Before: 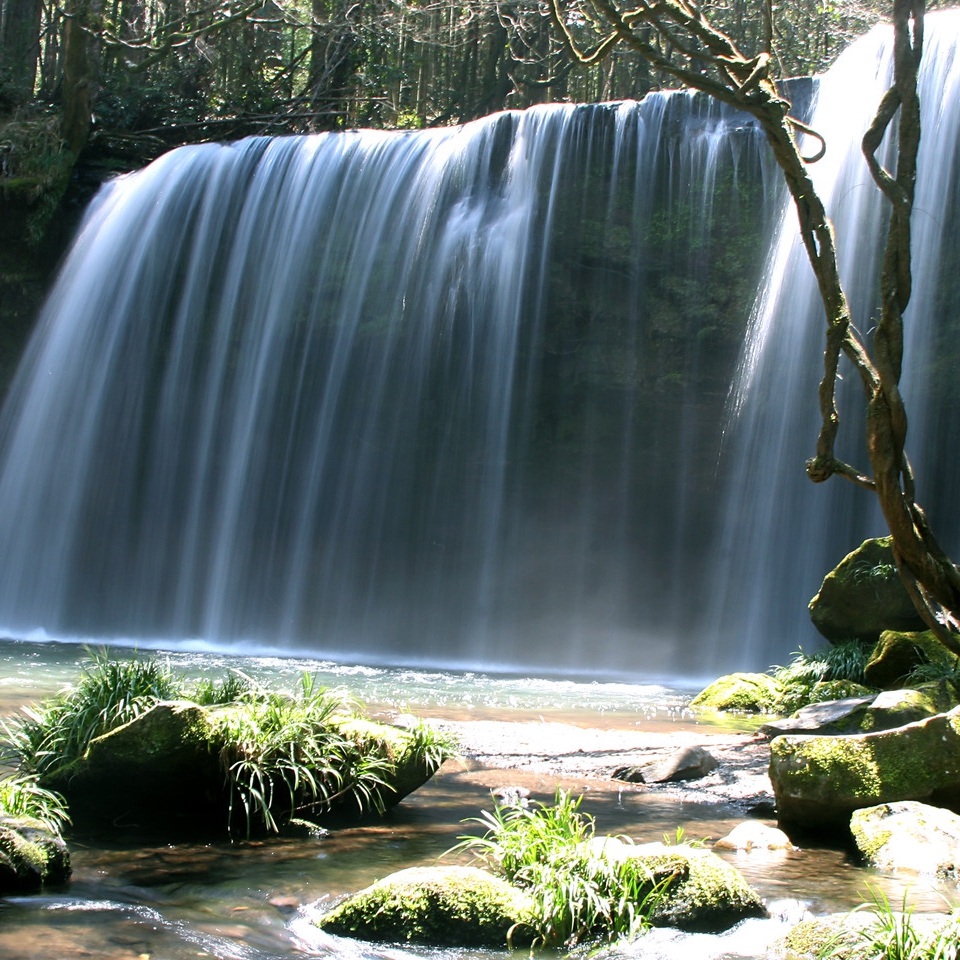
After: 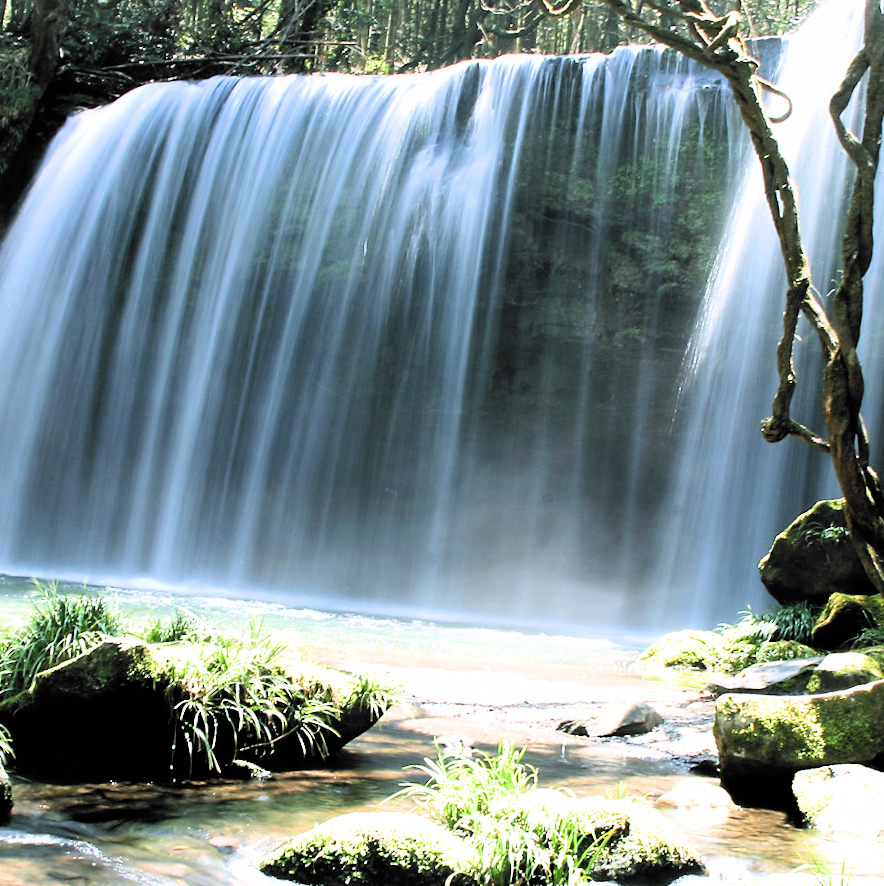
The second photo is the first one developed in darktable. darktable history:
crop and rotate: angle -2.06°, left 3.138%, top 3.905%, right 1.501%, bottom 0.441%
filmic rgb: black relative exposure -5.13 EV, white relative exposure 4 EV, hardness 2.88, contrast 1.396, highlights saturation mix -30.23%, color science v6 (2022)
exposure: black level correction 0, exposure 1.28 EV, compensate exposure bias true, compensate highlight preservation false
